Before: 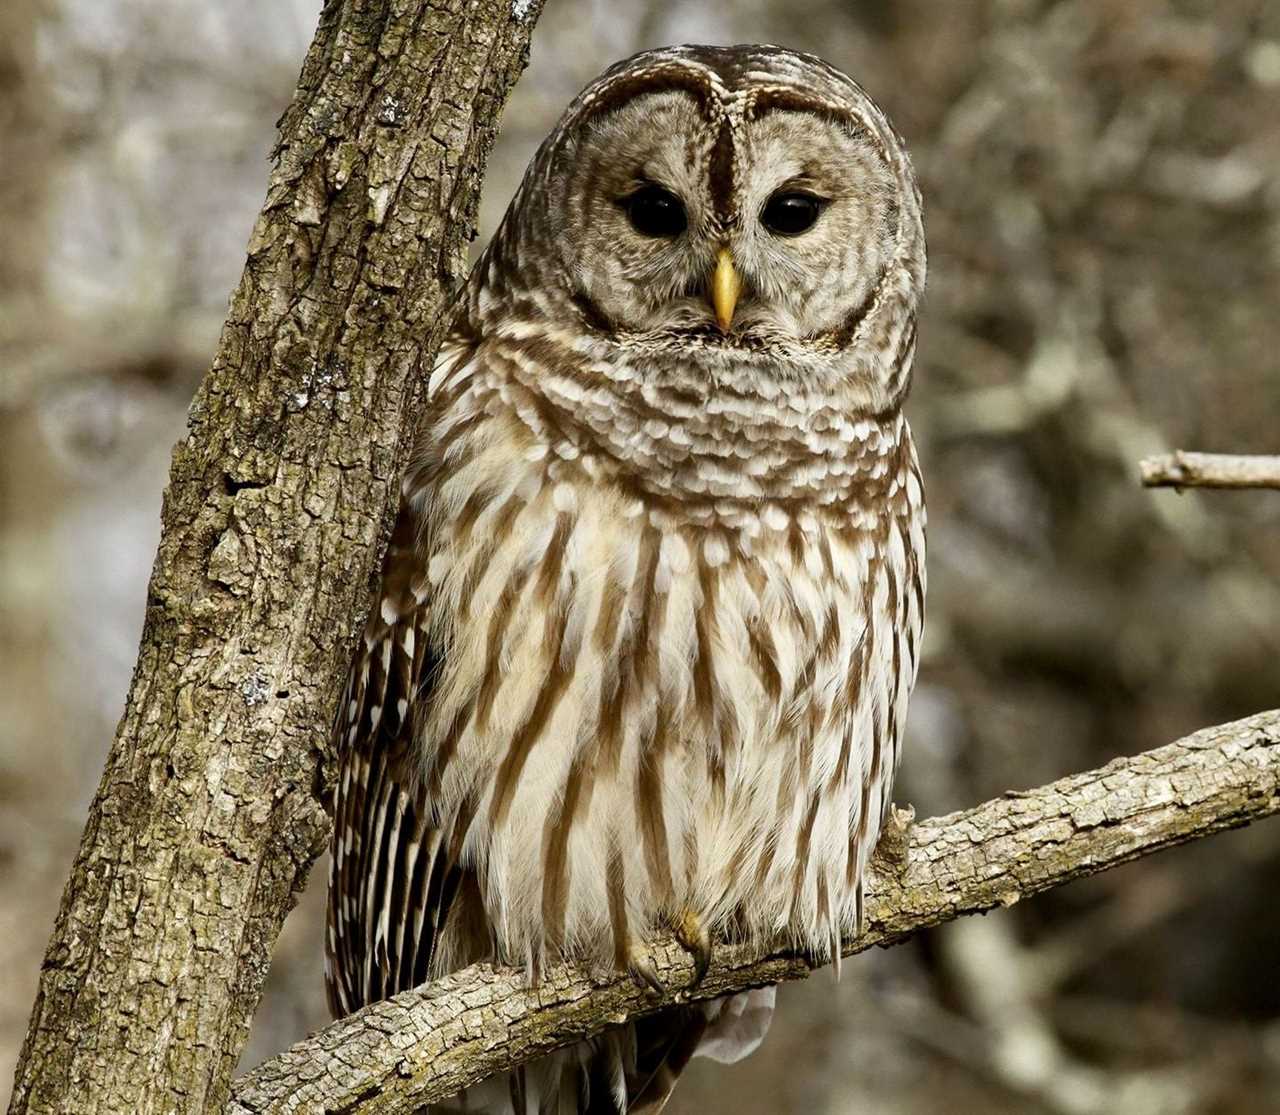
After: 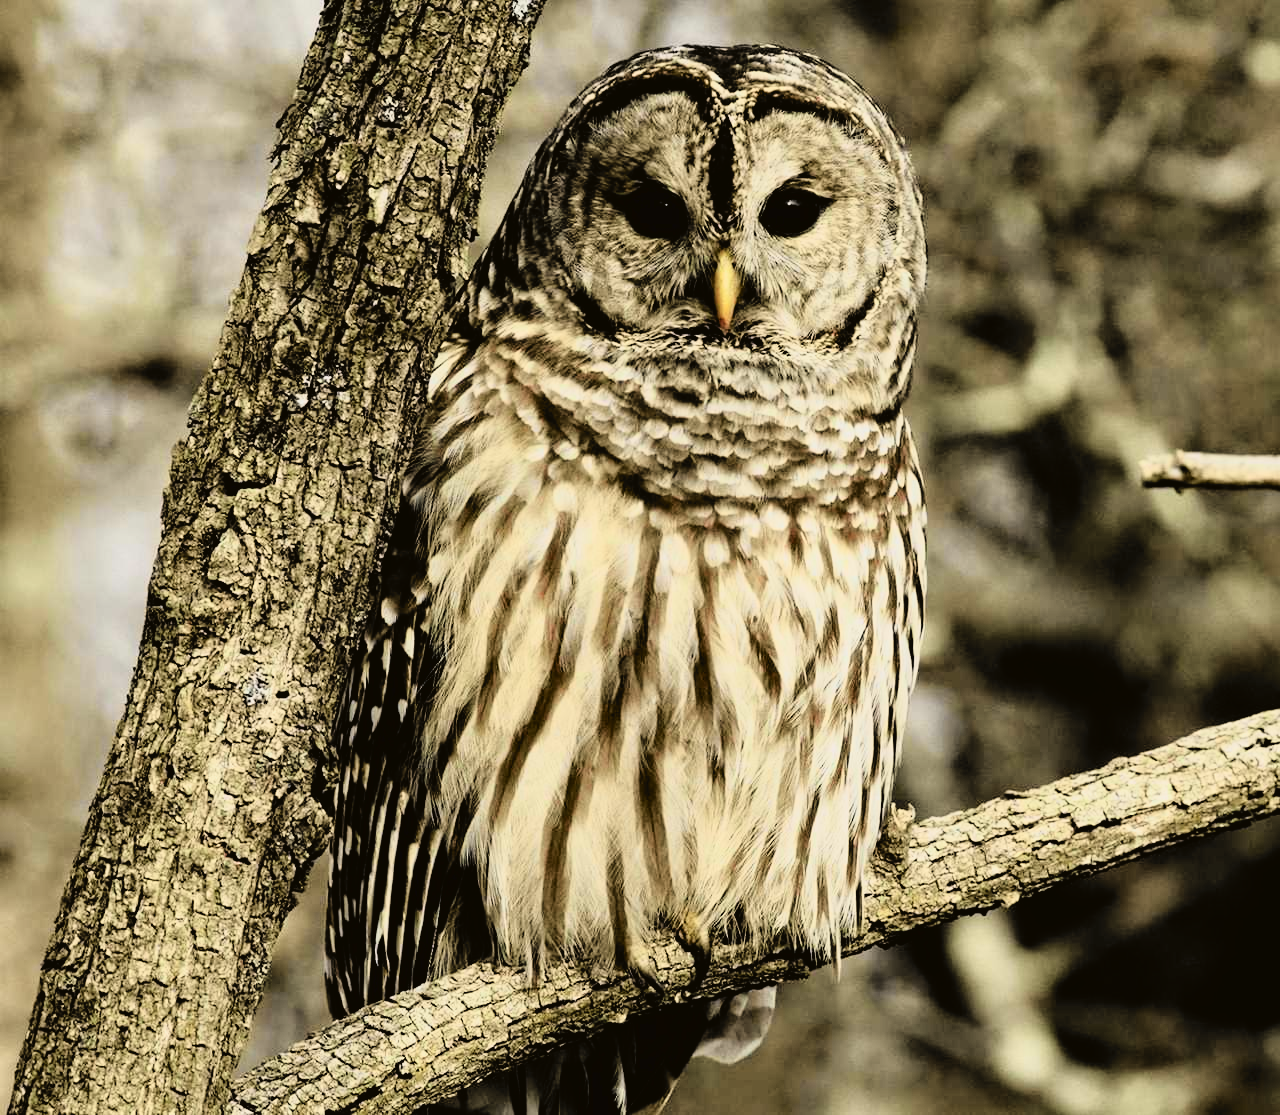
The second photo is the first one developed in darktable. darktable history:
filmic rgb: black relative exposure -5.03 EV, white relative exposure 3.51 EV, hardness 3.18, contrast 1.383, highlights saturation mix -28.59%, color science v6 (2022)
tone equalizer: -8 EV -0.574 EV, mask exposure compensation -0.513 EV
tone curve: curves: ch0 [(0, 0.021) (0.049, 0.044) (0.152, 0.14) (0.328, 0.377) (0.473, 0.543) (0.663, 0.734) (0.84, 0.899) (1, 0.969)]; ch1 [(0, 0) (0.302, 0.331) (0.427, 0.433) (0.472, 0.47) (0.502, 0.503) (0.527, 0.524) (0.564, 0.591) (0.602, 0.632) (0.677, 0.701) (0.859, 0.885) (1, 1)]; ch2 [(0, 0) (0.33, 0.301) (0.447, 0.44) (0.487, 0.496) (0.502, 0.516) (0.535, 0.563) (0.565, 0.6) (0.618, 0.629) (1, 1)], color space Lab, independent channels, preserve colors none
